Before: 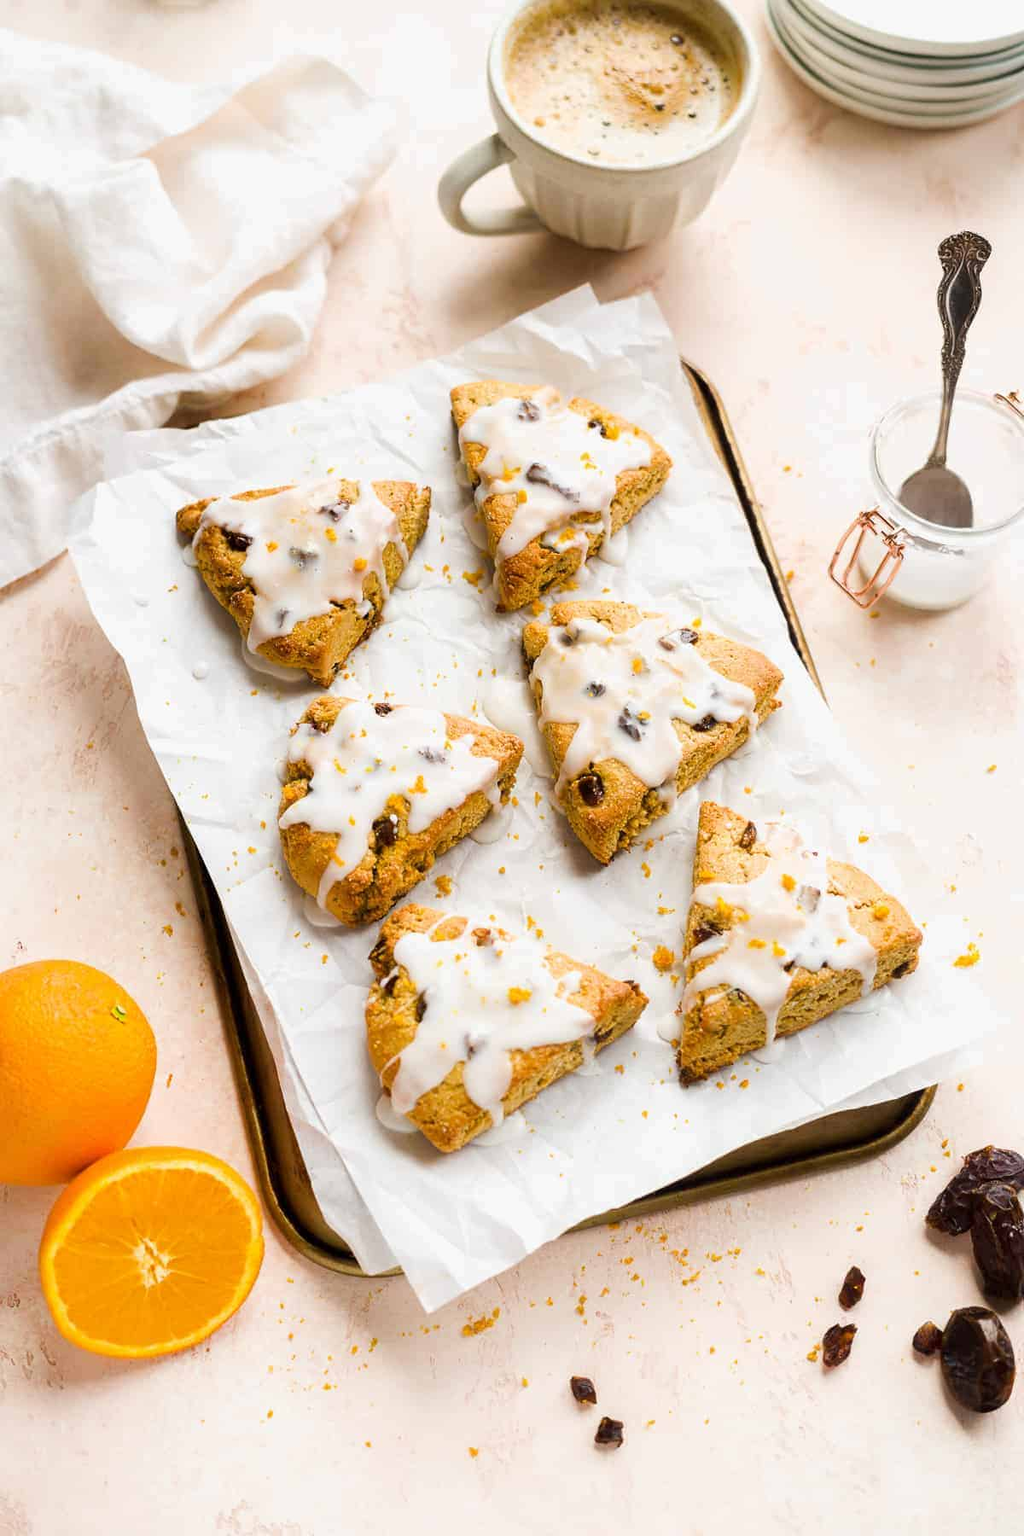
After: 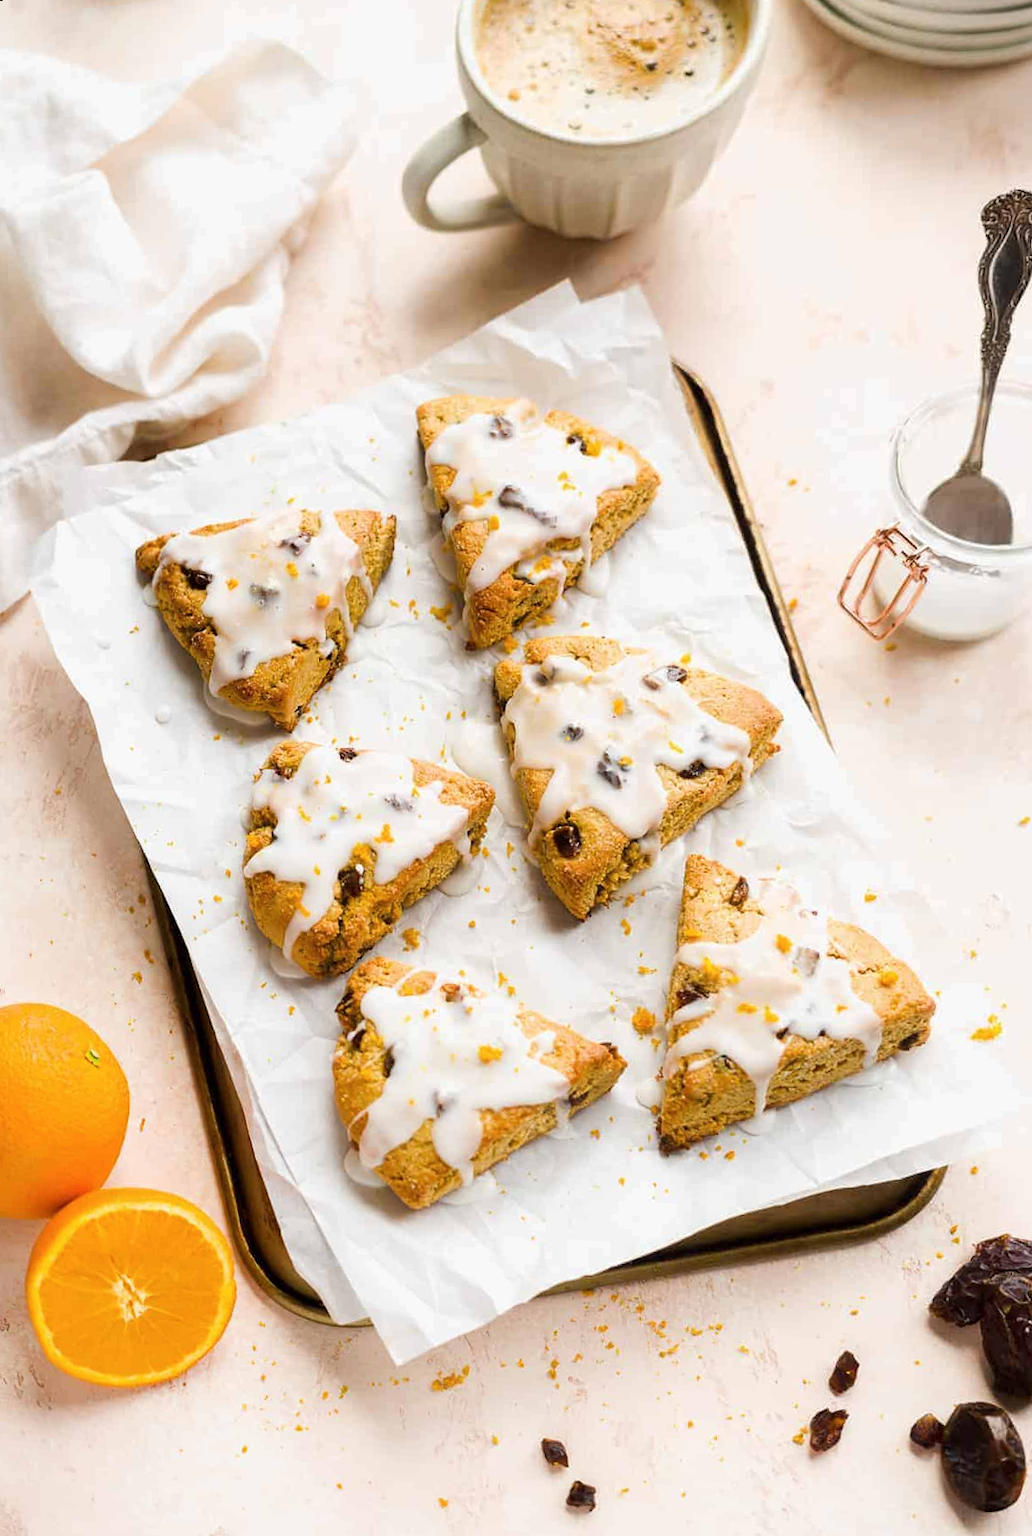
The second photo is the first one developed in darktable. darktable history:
rotate and perspective: rotation 0.062°, lens shift (vertical) 0.115, lens shift (horizontal) -0.133, crop left 0.047, crop right 0.94, crop top 0.061, crop bottom 0.94
color correction: saturation 0.98
